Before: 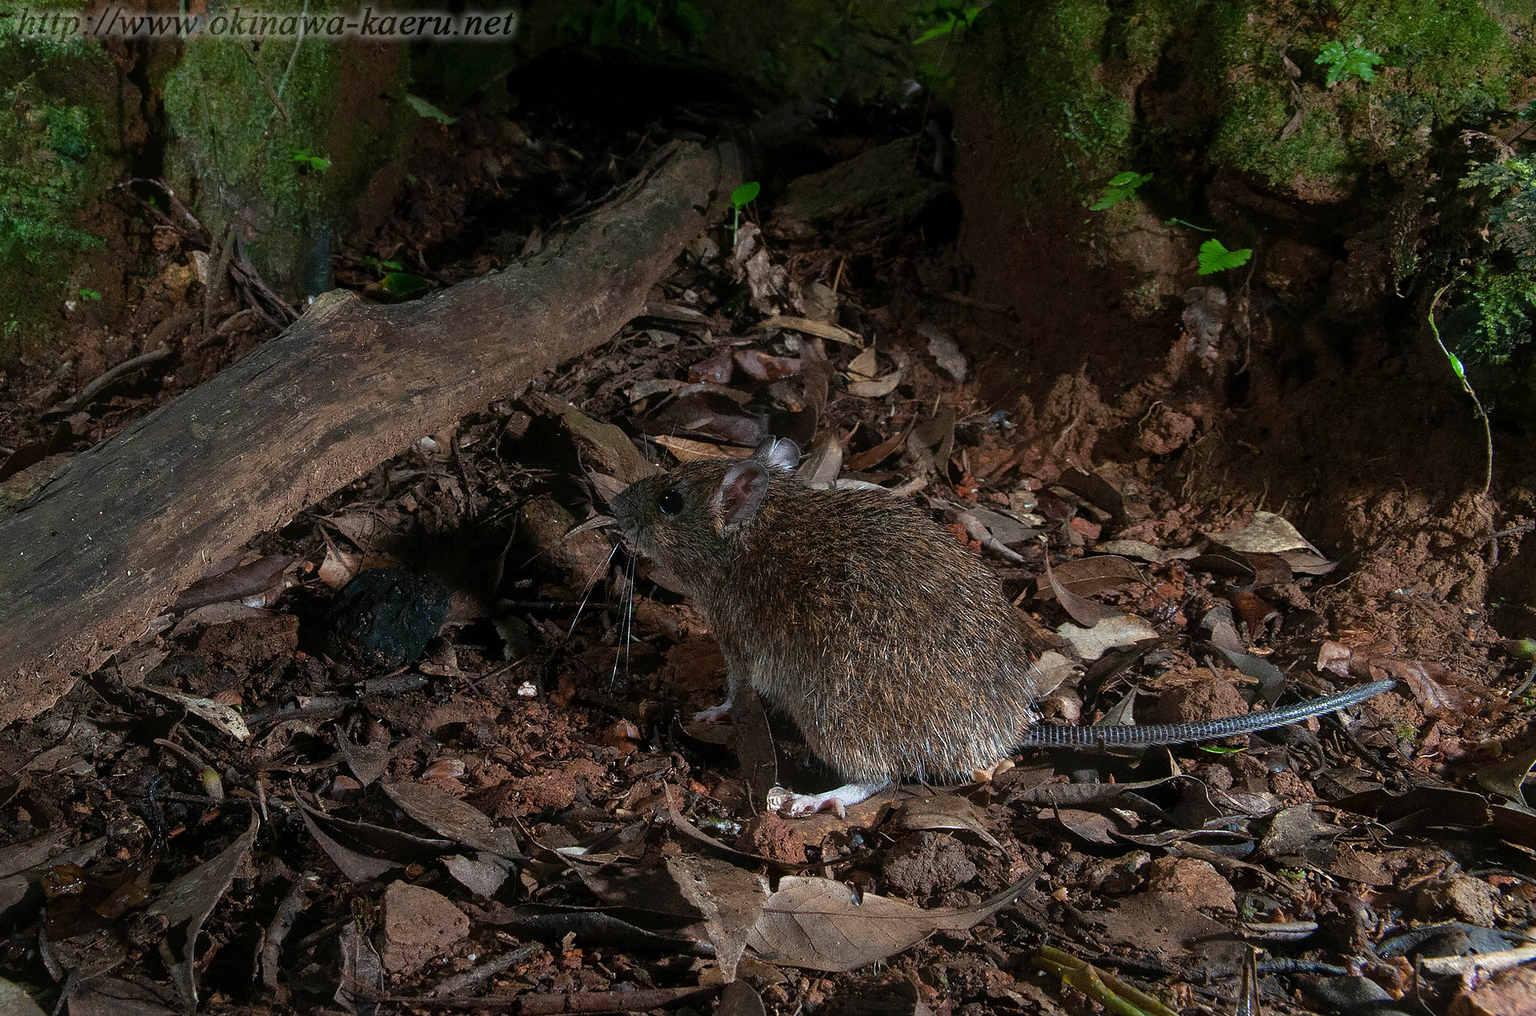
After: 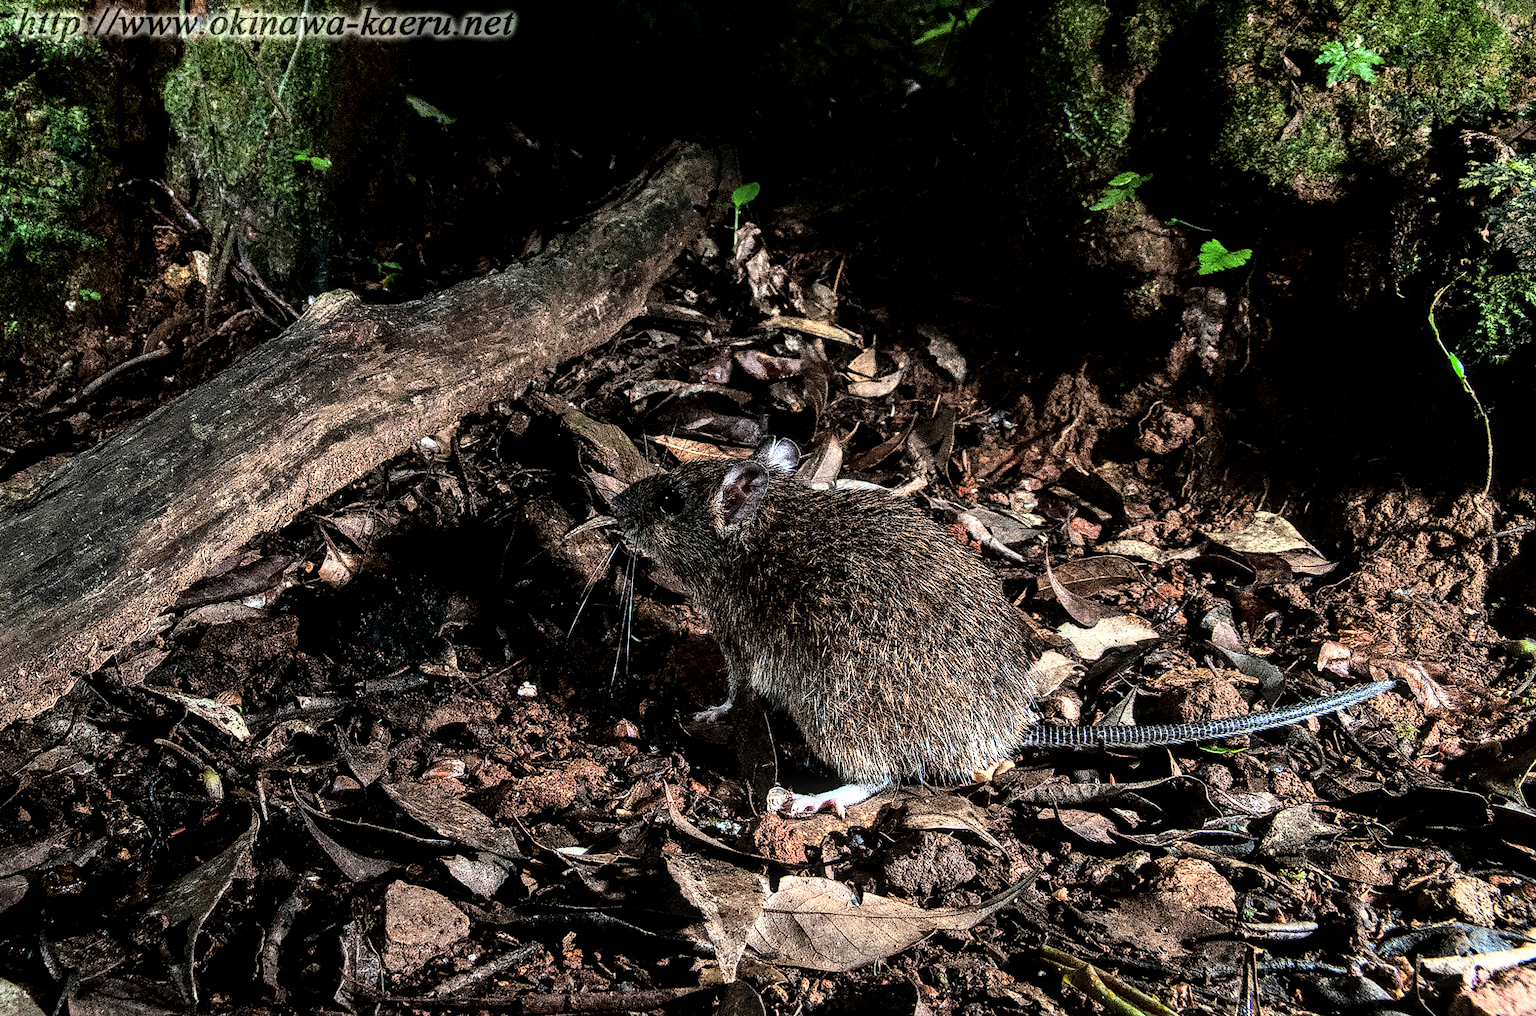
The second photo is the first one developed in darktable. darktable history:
rgb curve: curves: ch0 [(0, 0) (0.21, 0.15) (0.24, 0.21) (0.5, 0.75) (0.75, 0.96) (0.89, 0.99) (1, 1)]; ch1 [(0, 0.02) (0.21, 0.13) (0.25, 0.2) (0.5, 0.67) (0.75, 0.9) (0.89, 0.97) (1, 1)]; ch2 [(0, 0.02) (0.21, 0.13) (0.25, 0.2) (0.5, 0.67) (0.75, 0.9) (0.89, 0.97) (1, 1)], compensate middle gray true
local contrast: detail 160%
